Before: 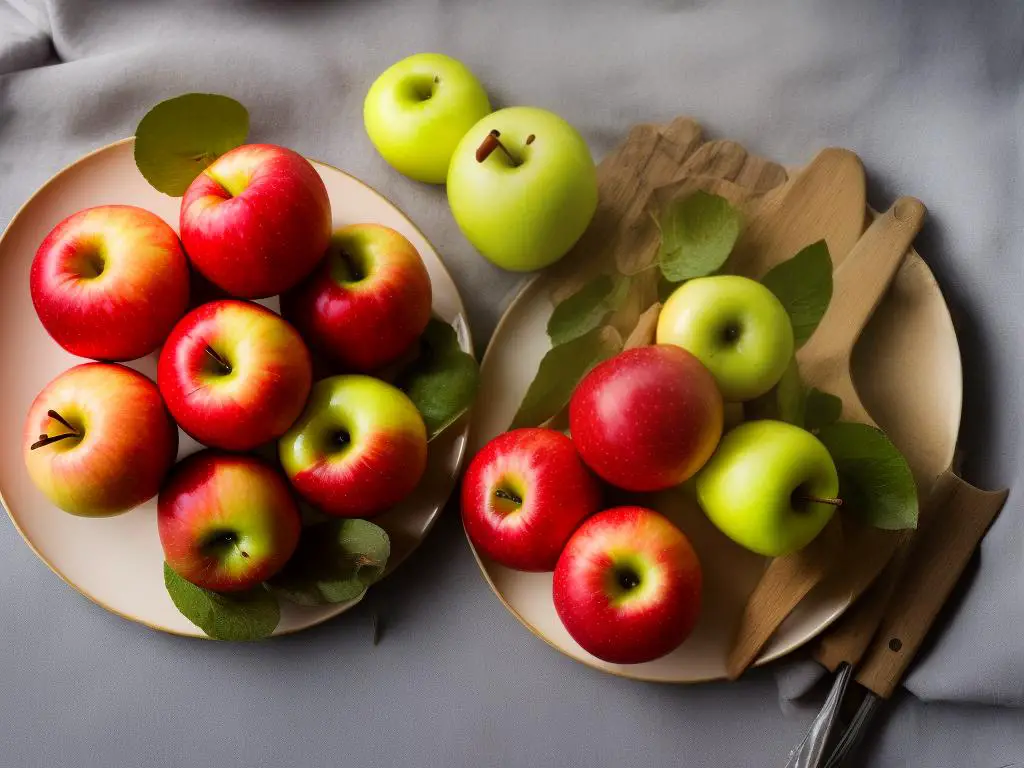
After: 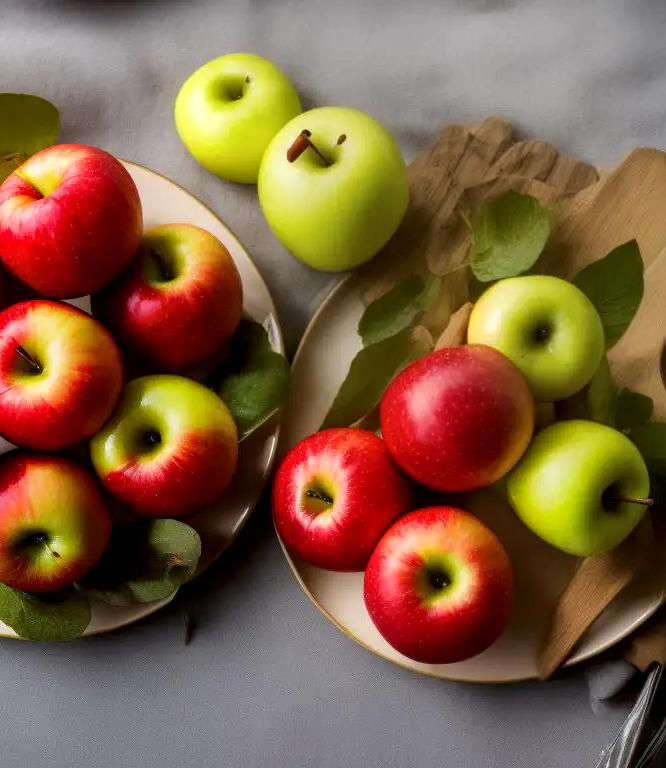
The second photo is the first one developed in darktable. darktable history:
crop and rotate: left 18.483%, right 16.406%
local contrast: detail 130%
